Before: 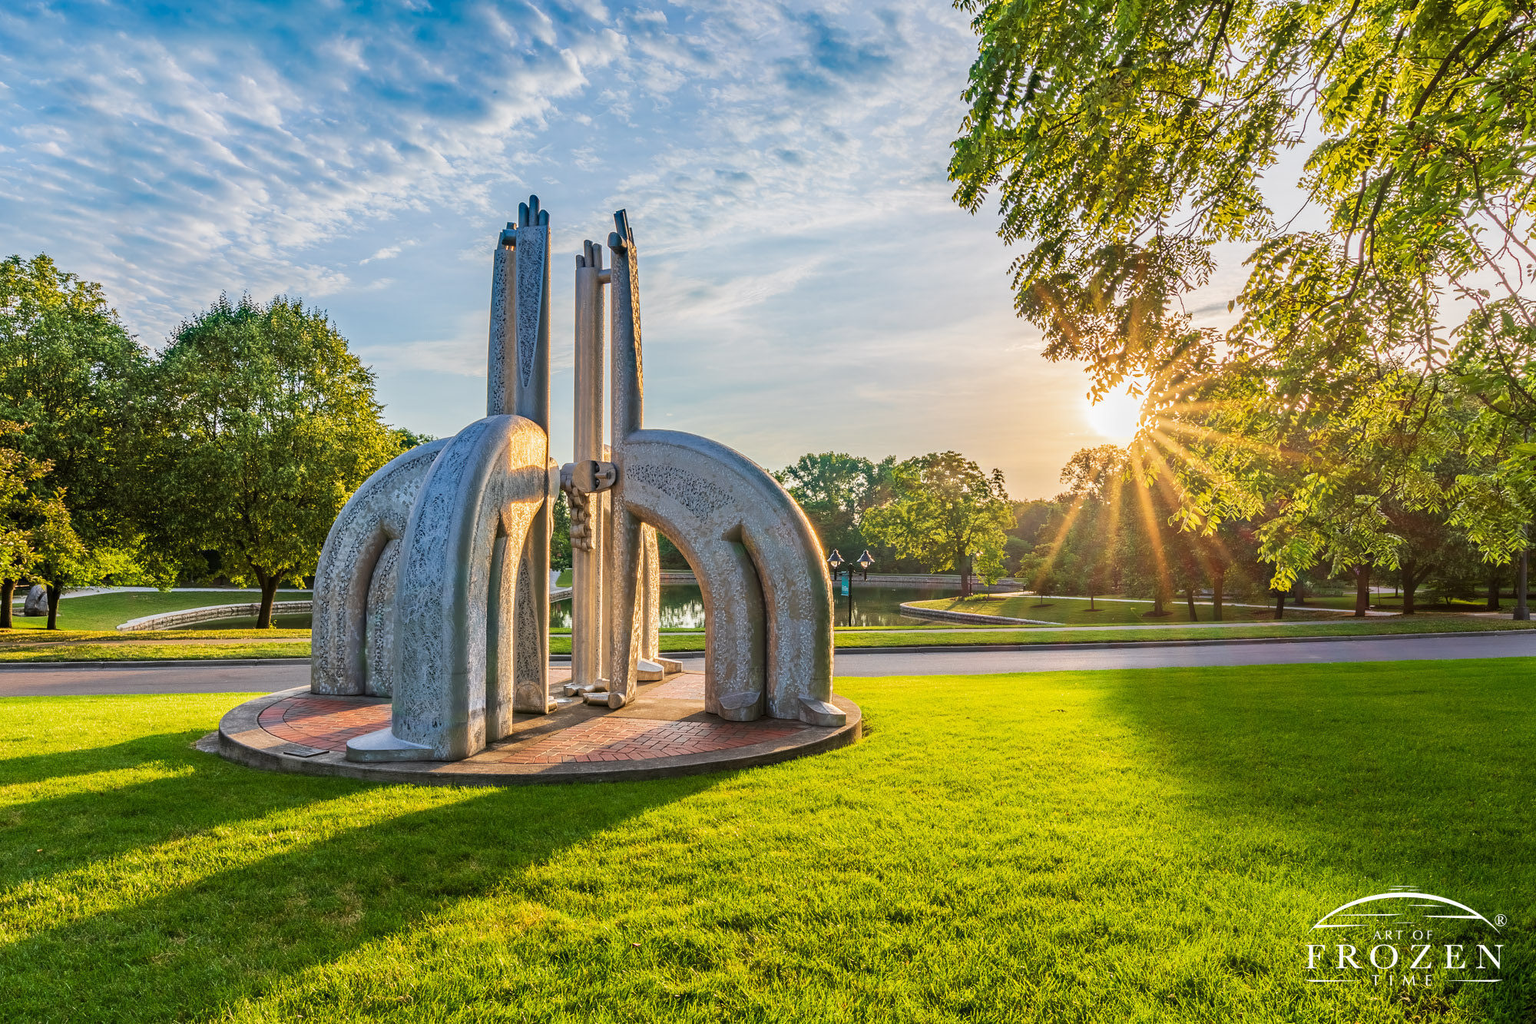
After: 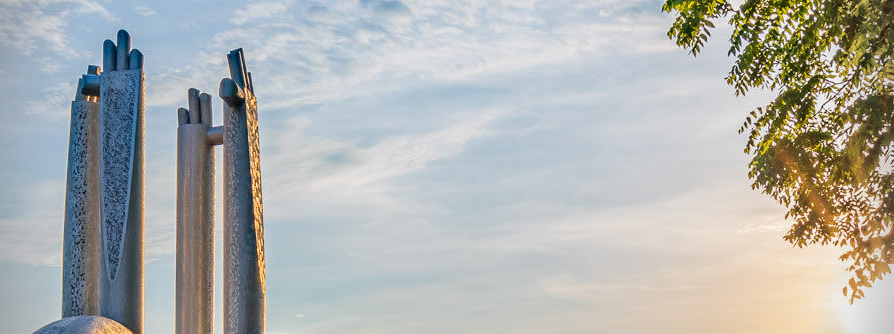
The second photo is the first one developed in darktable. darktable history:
crop: left 28.64%, top 16.832%, right 26.637%, bottom 58.055%
vignetting: fall-off start 88.03%, fall-off radius 24.9%
